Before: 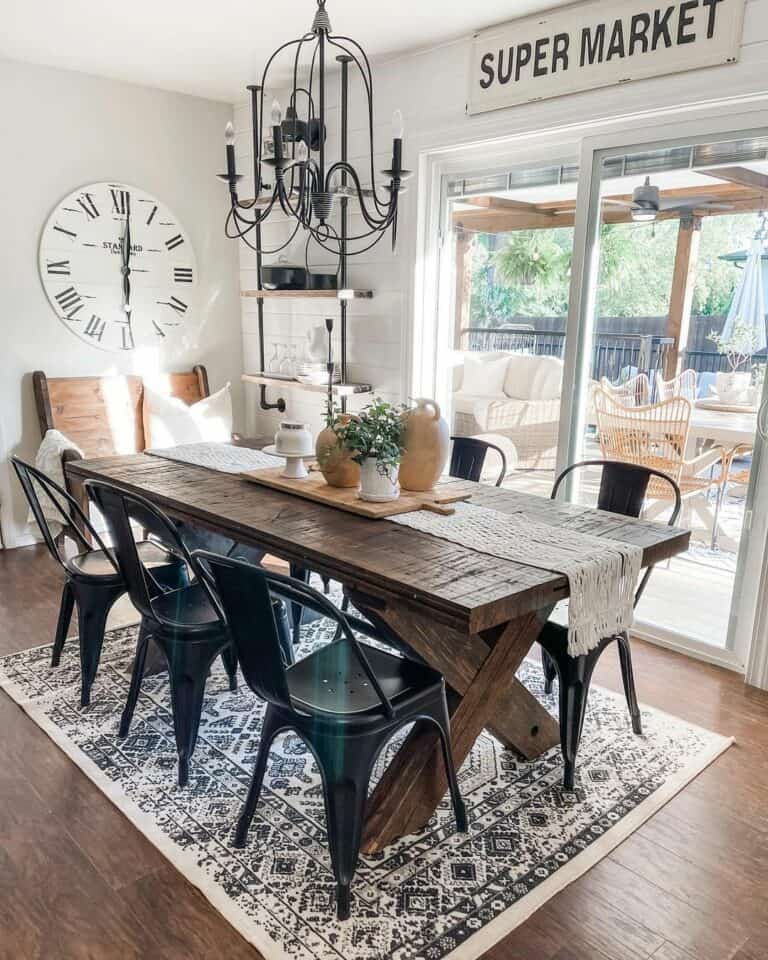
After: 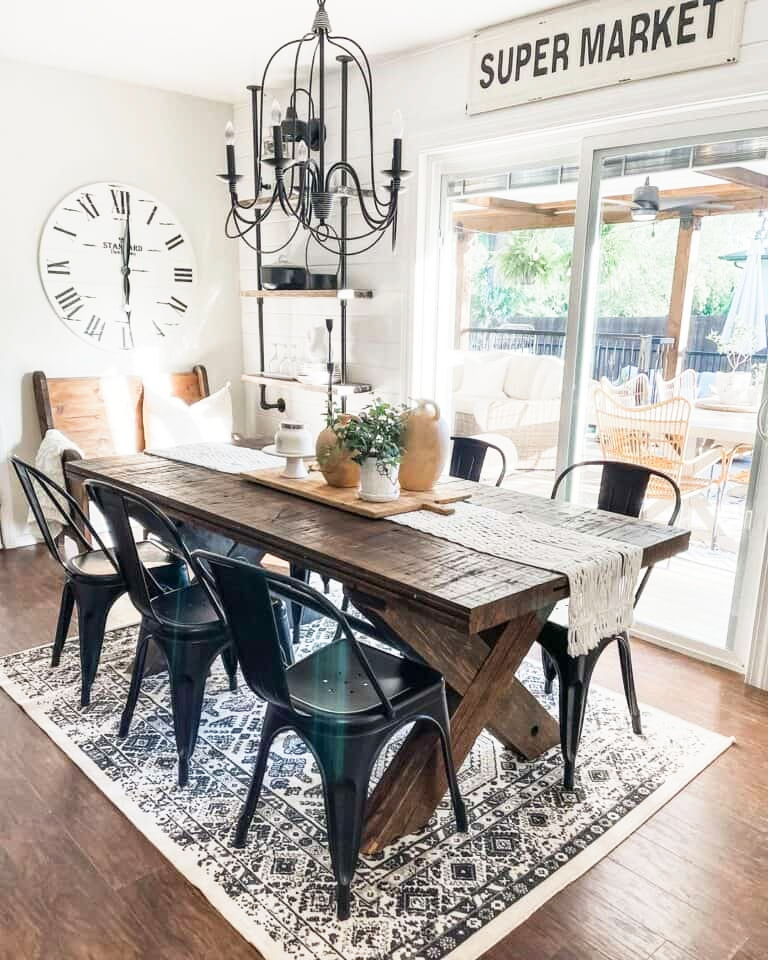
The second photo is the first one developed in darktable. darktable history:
base curve: curves: ch0 [(0, 0) (0.579, 0.807) (1, 1)], preserve colors none
